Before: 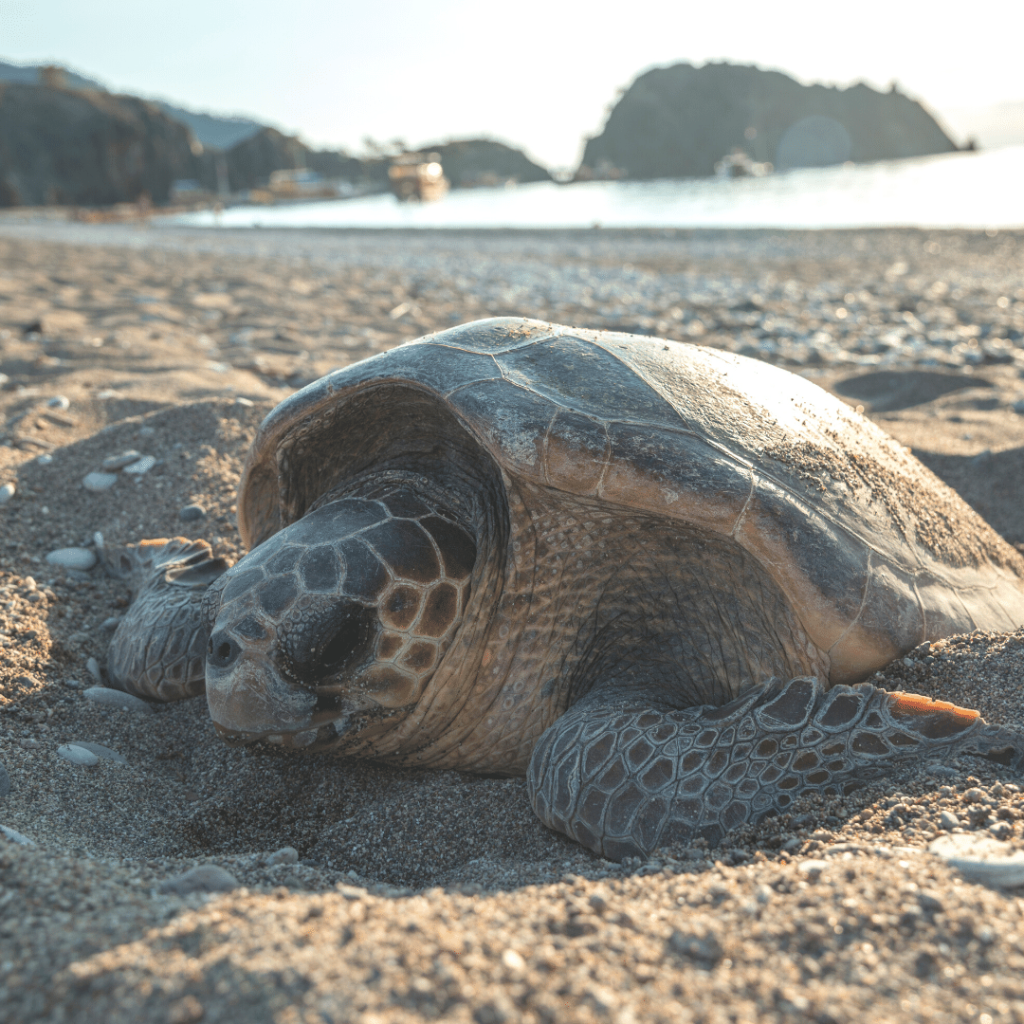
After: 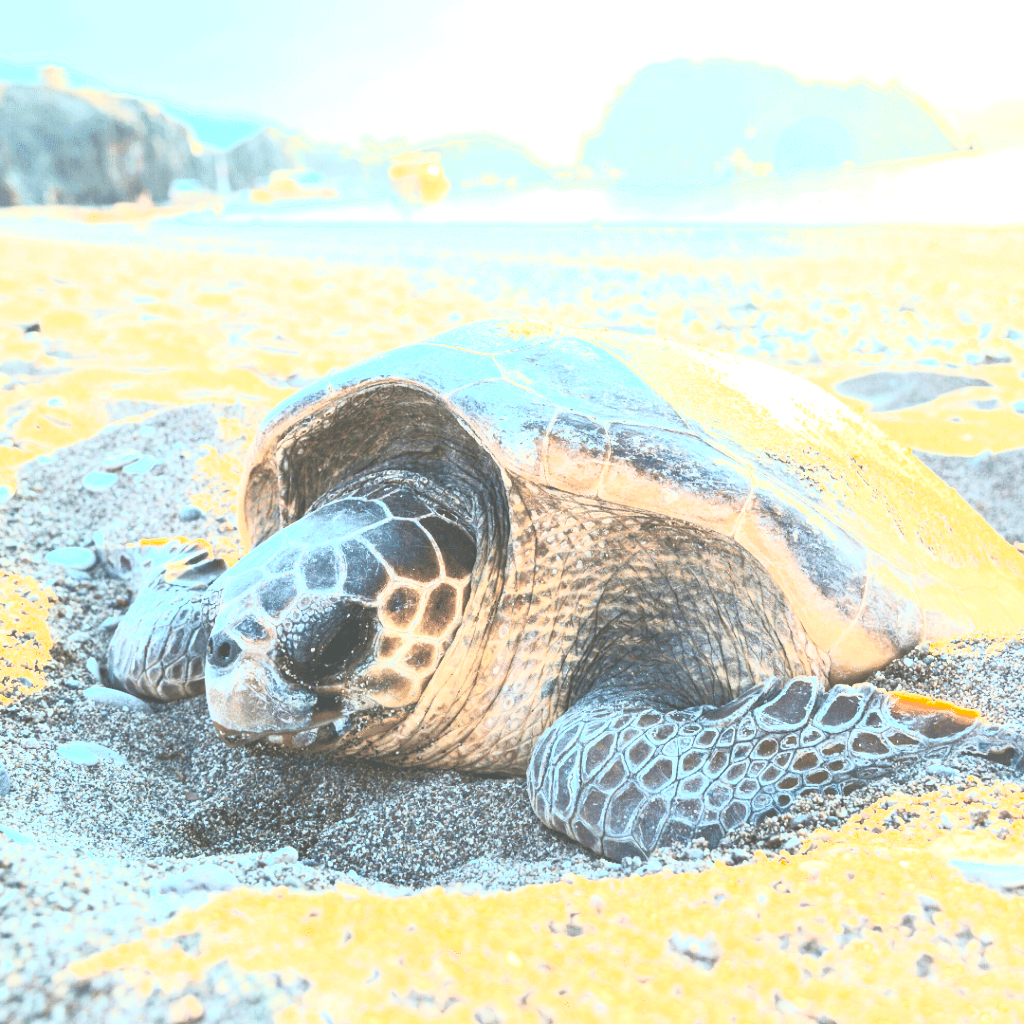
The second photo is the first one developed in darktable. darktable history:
contrast brightness saturation: contrast 0.983, brightness 0.986, saturation 0.996
exposure: black level correction 0, exposure 1.01 EV, compensate highlight preservation false
color calibration: illuminant same as pipeline (D50), adaptation XYZ, x 0.347, y 0.358, temperature 5006.71 K
